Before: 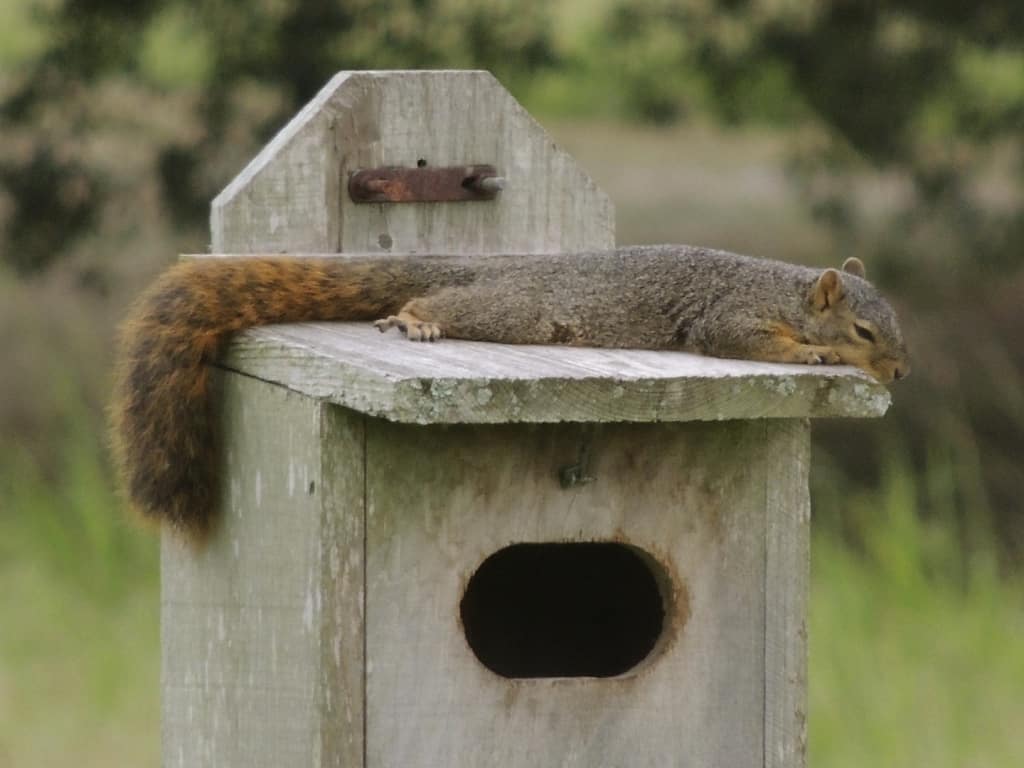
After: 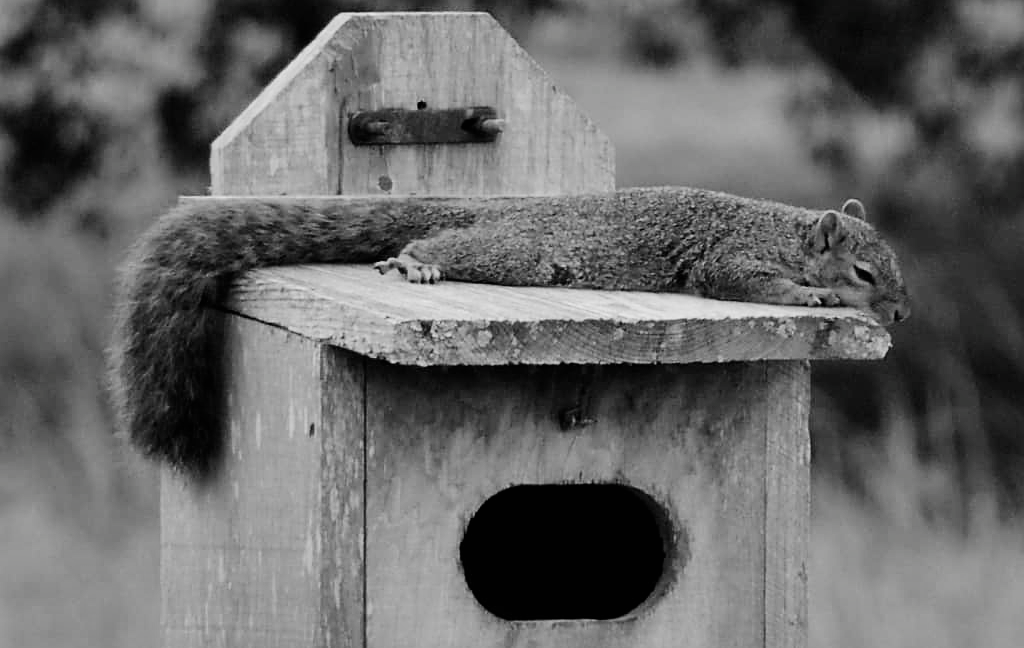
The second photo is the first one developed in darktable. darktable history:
shadows and highlights: shadows 20.92, highlights -81.66, highlights color adjustment 72.85%, soften with gaussian
crop: top 7.602%, bottom 7.937%
color balance rgb: power › luminance -7.853%, power › chroma 2.289%, power › hue 222.14°, perceptual saturation grading › global saturation 27.601%, perceptual saturation grading › highlights -24.718%, perceptual saturation grading › shadows 25.536%
filmic rgb: black relative exposure -5.01 EV, white relative exposure 3.55 EV, hardness 3.17, contrast 1.4, highlights saturation mix -49.83%, preserve chrominance no, color science v5 (2021), contrast in shadows safe, contrast in highlights safe
exposure: exposure 0.21 EV, compensate exposure bias true, compensate highlight preservation false
sharpen: on, module defaults
